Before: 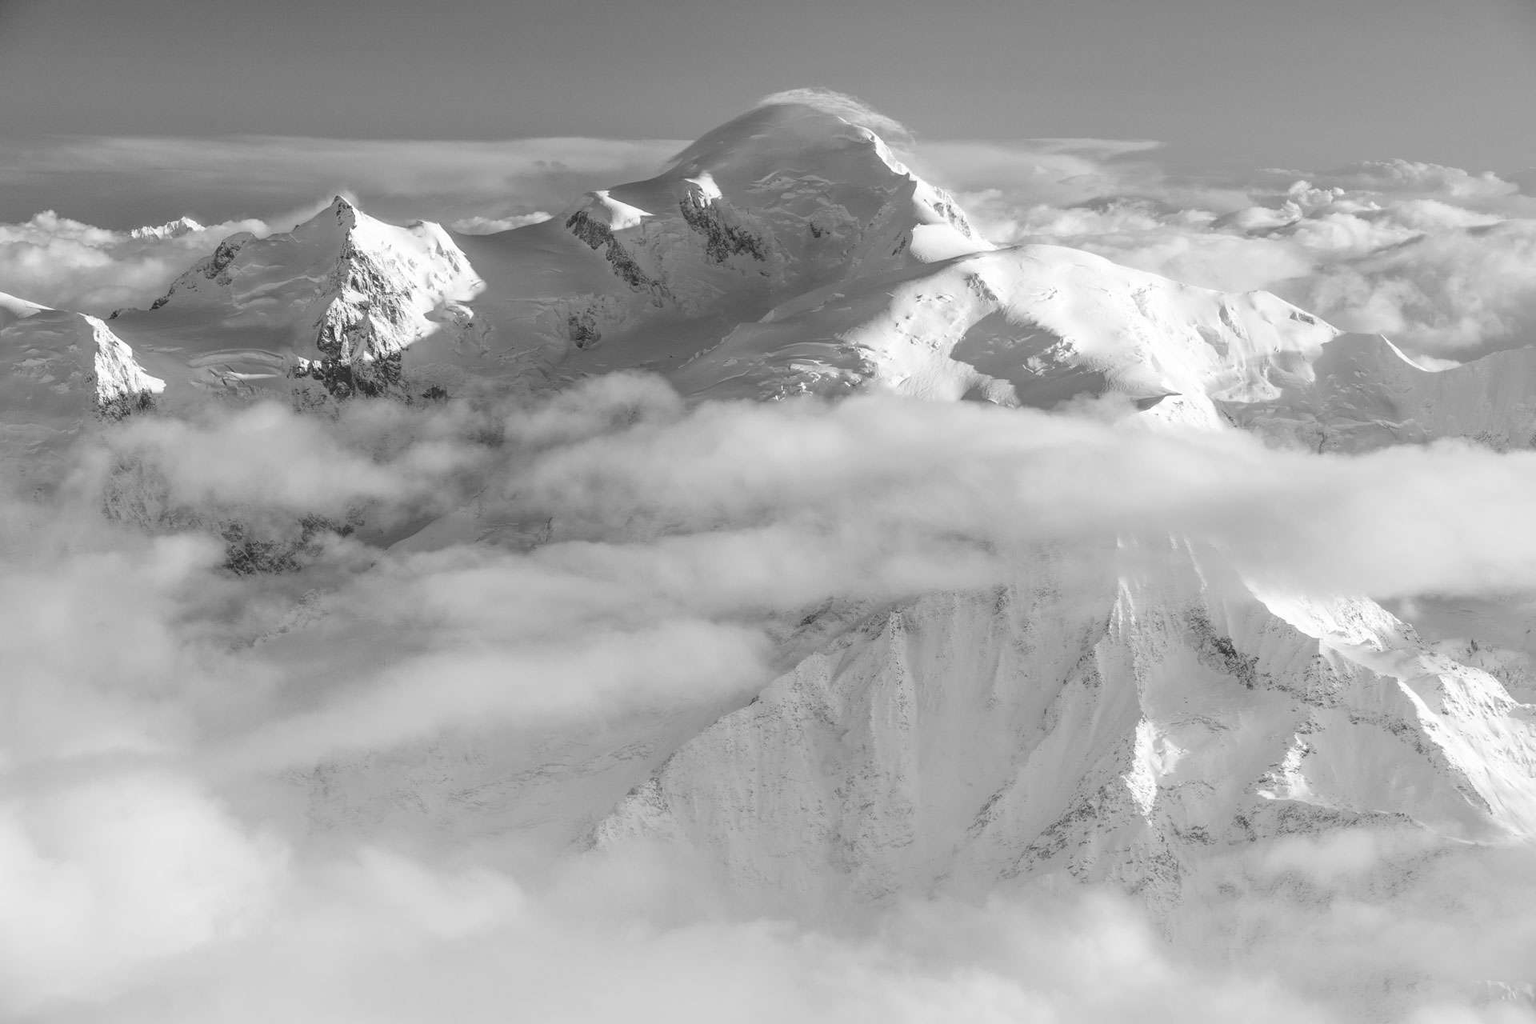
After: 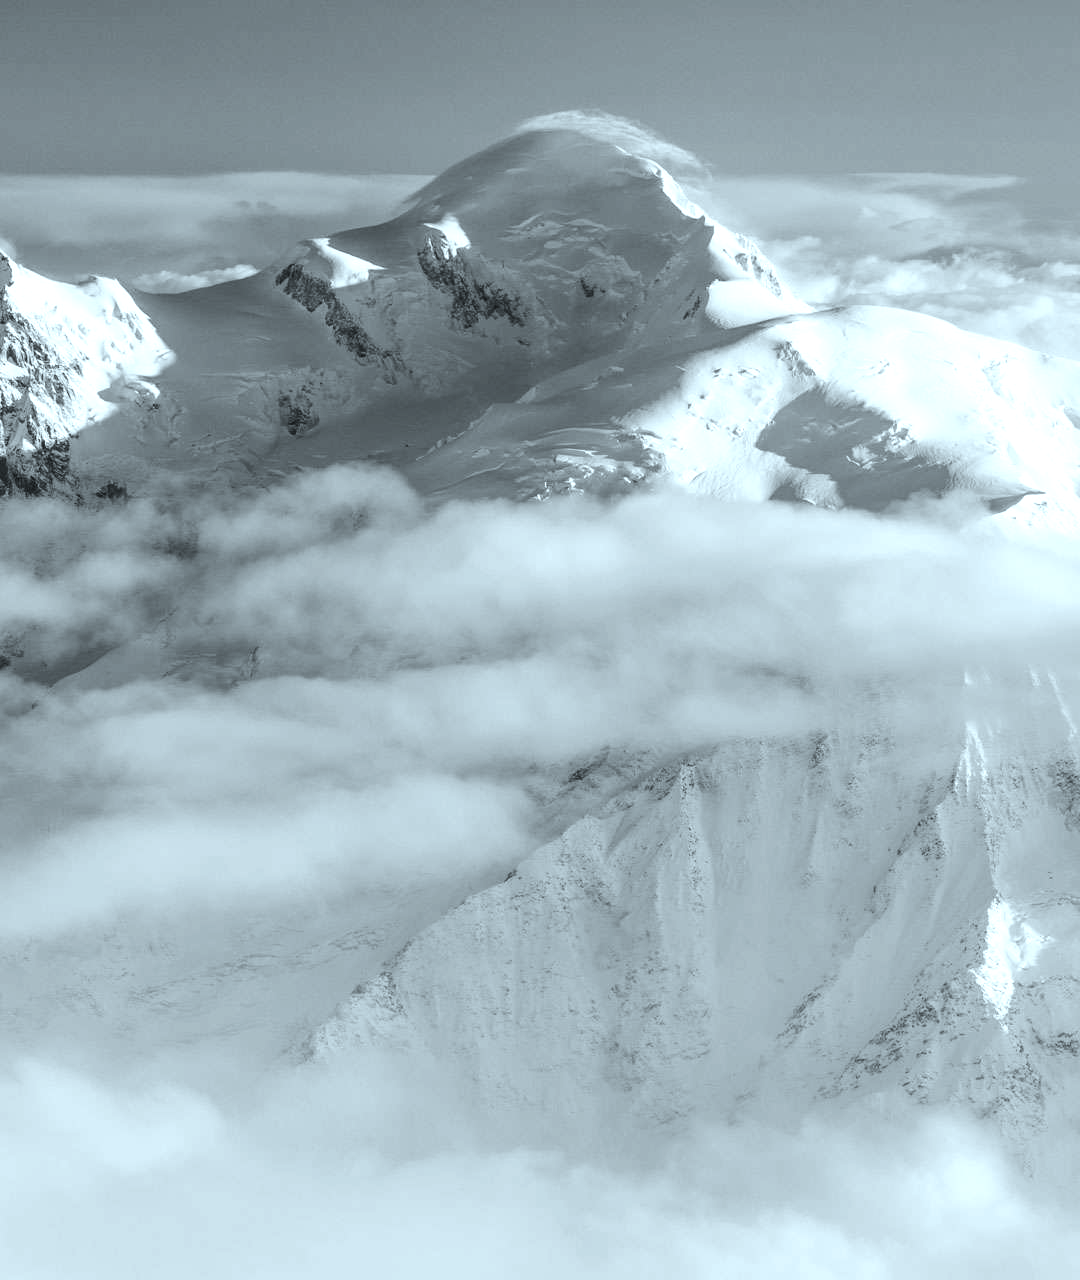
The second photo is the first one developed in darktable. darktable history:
tone equalizer: -8 EV -0.417 EV, -7 EV -0.389 EV, -6 EV -0.333 EV, -5 EV -0.222 EV, -3 EV 0.222 EV, -2 EV 0.333 EV, -1 EV 0.389 EV, +0 EV 0.417 EV, edges refinement/feathering 500, mask exposure compensation -1.57 EV, preserve details no
white balance: red 0.925, blue 1.046
crop and rotate: left 22.516%, right 21.234%
